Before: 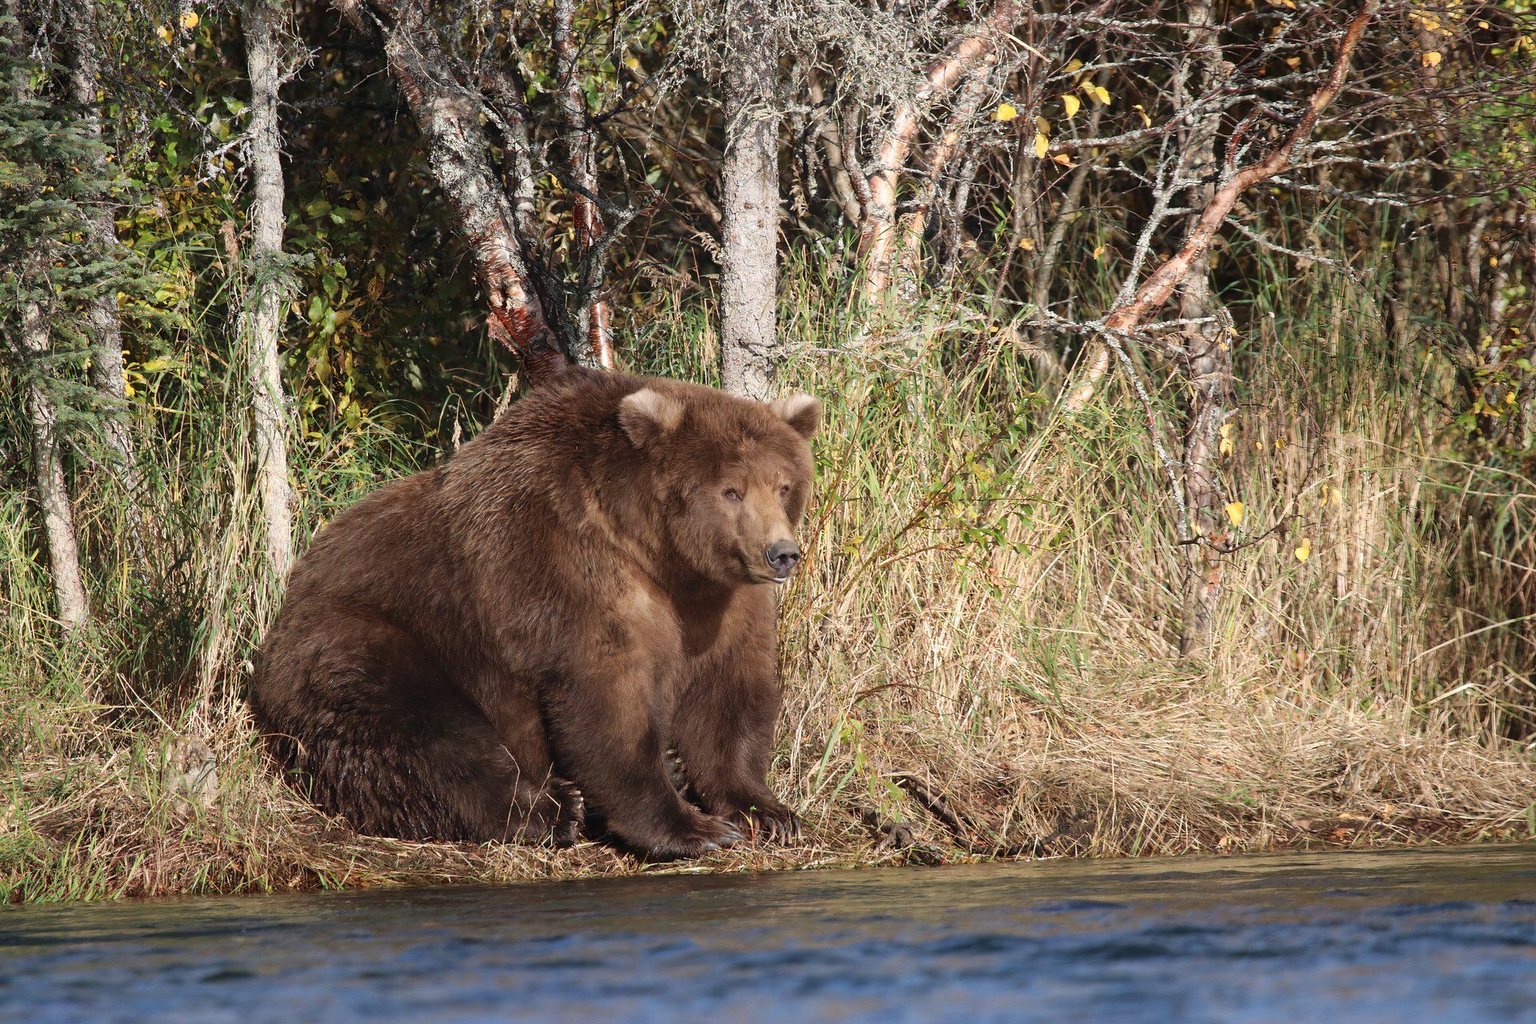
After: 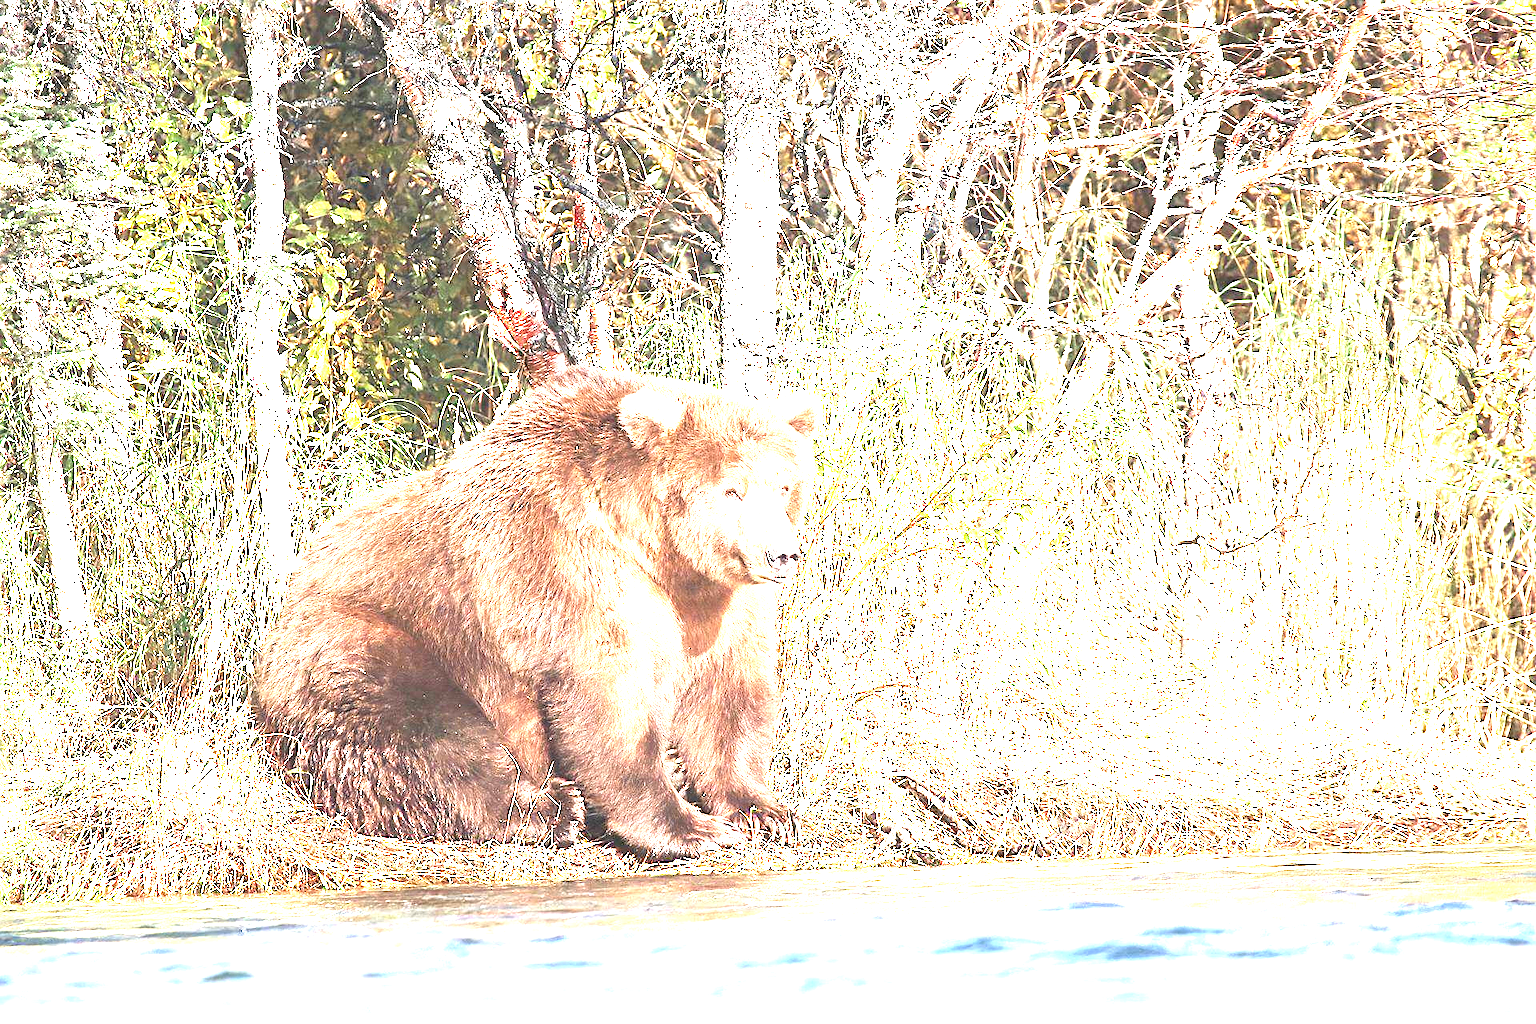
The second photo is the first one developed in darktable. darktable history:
sharpen: on, module defaults
exposure: black level correction 0, exposure 4 EV, compensate exposure bias true, compensate highlight preservation false
